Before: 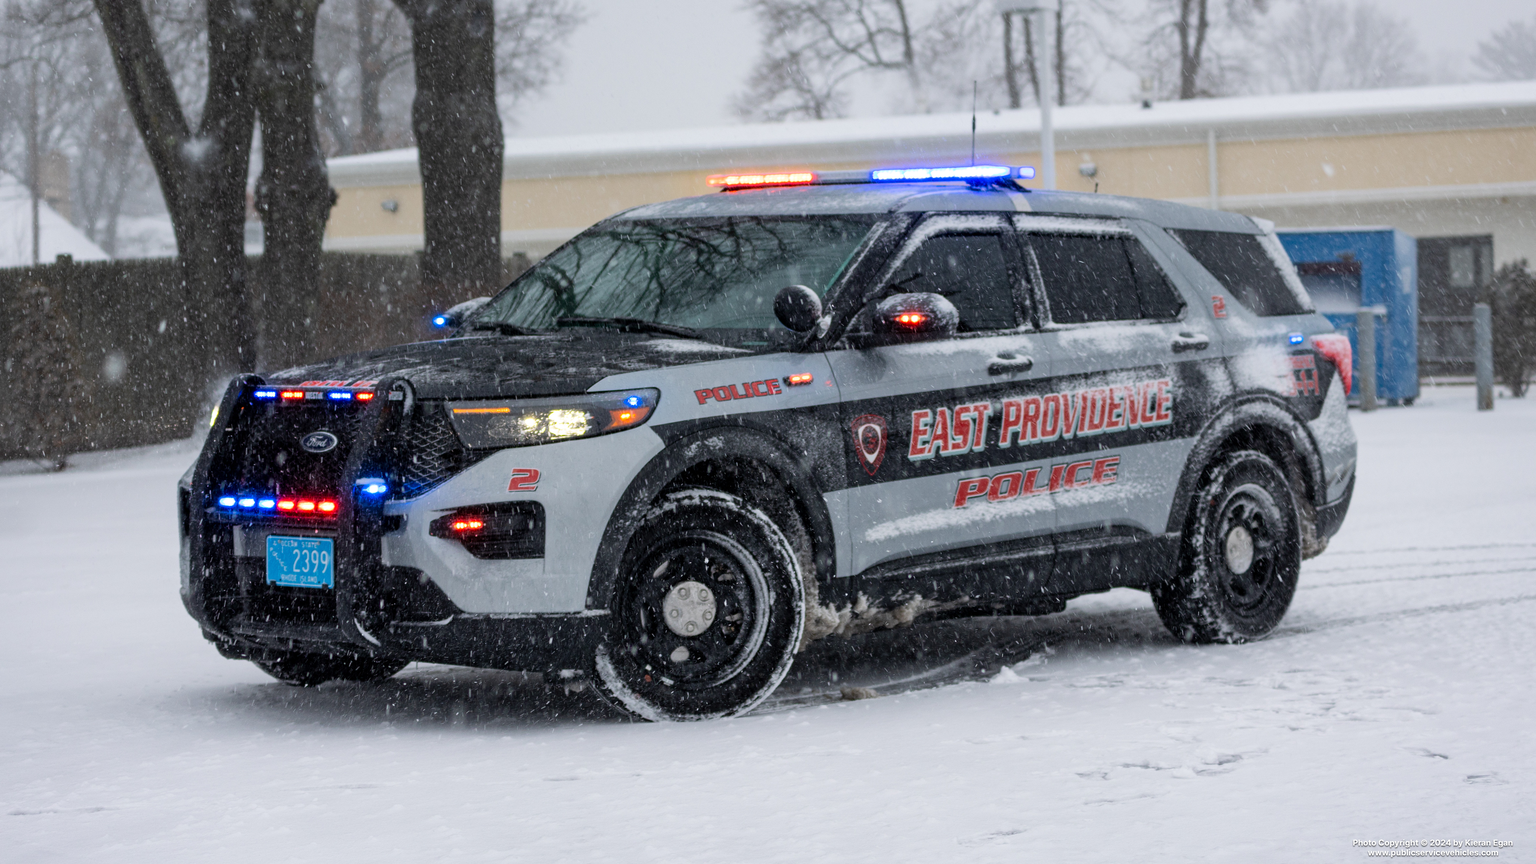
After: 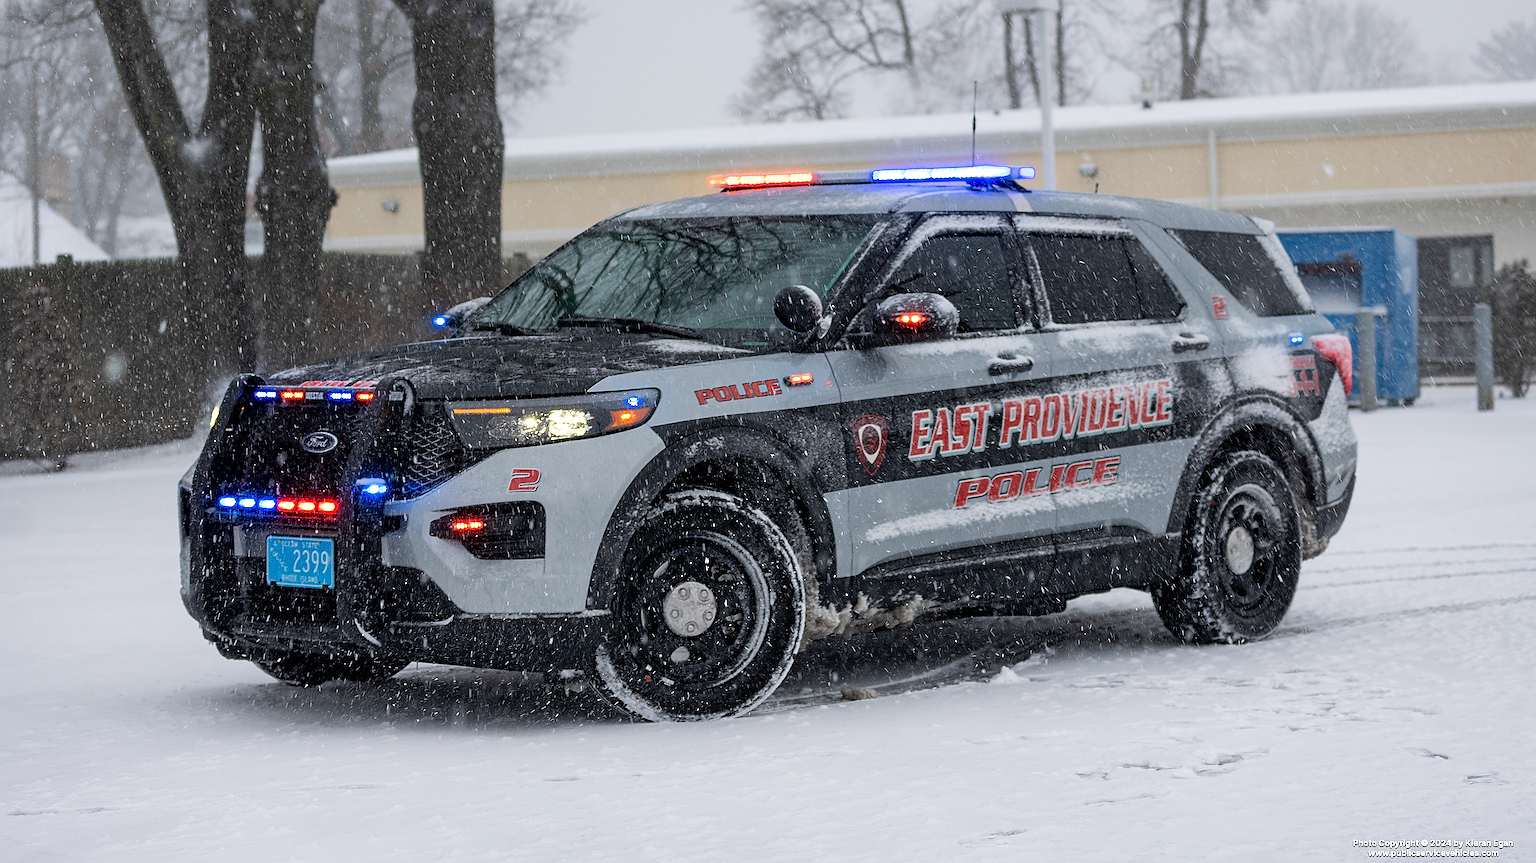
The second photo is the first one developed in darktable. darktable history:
sharpen: amount 1.983
